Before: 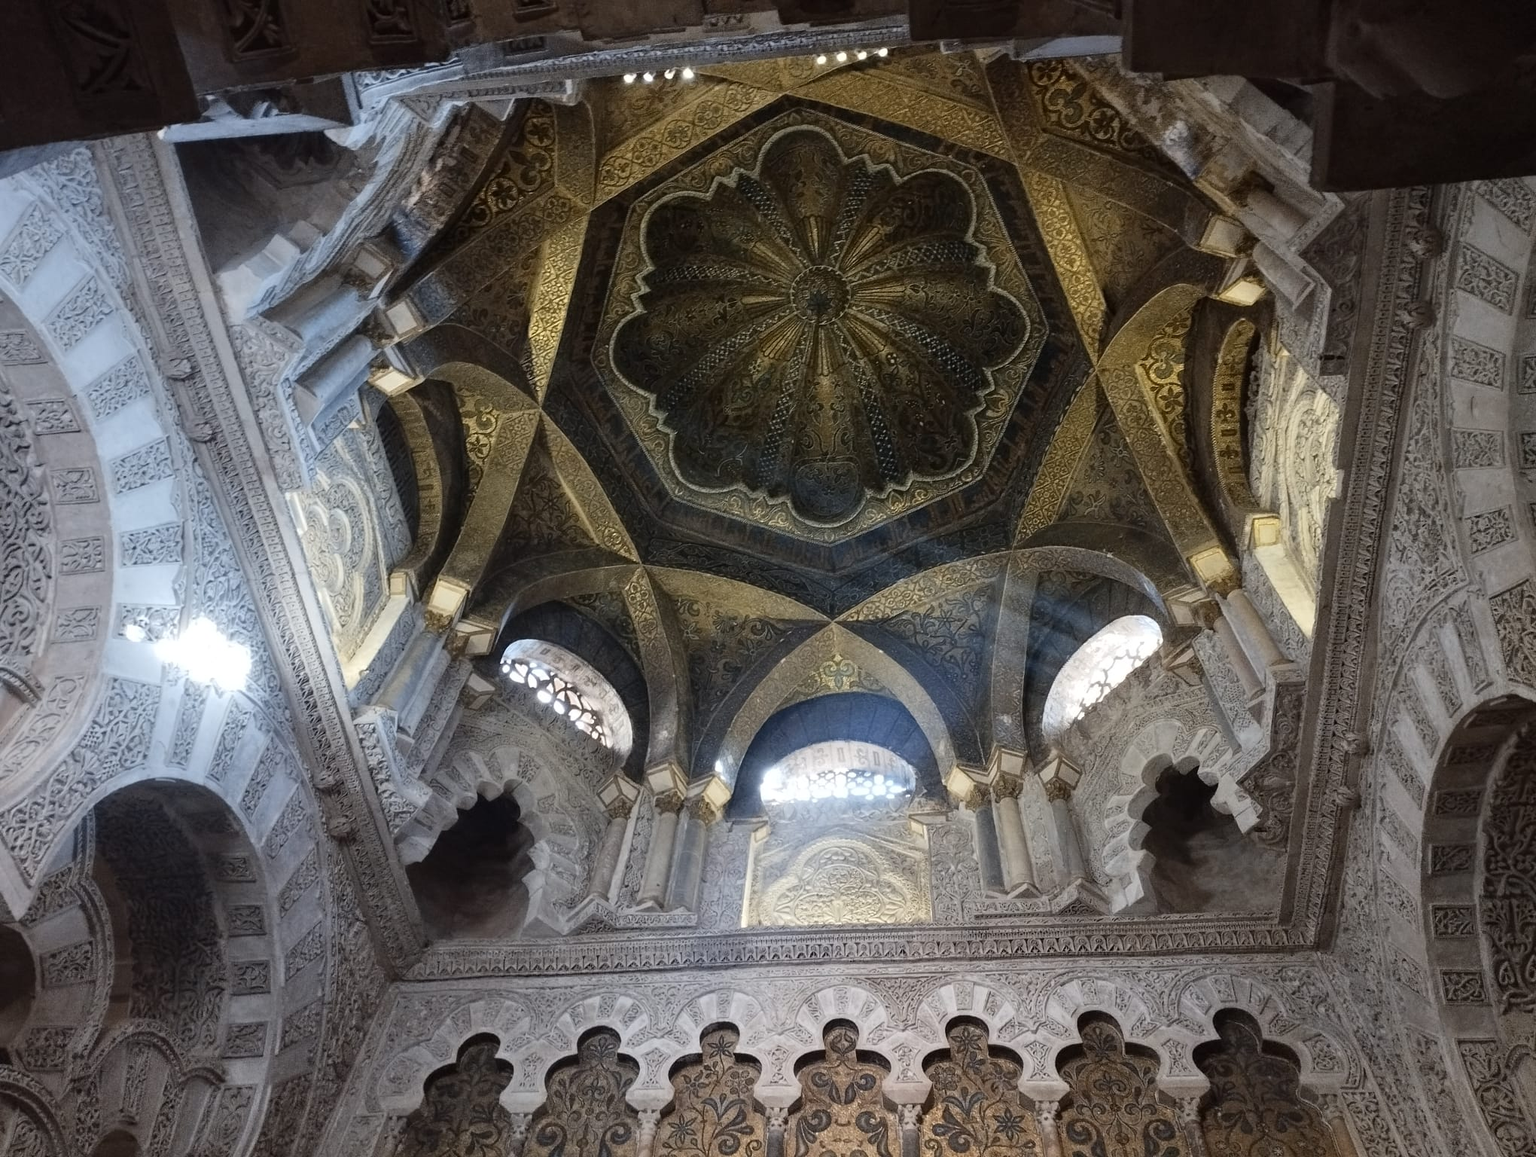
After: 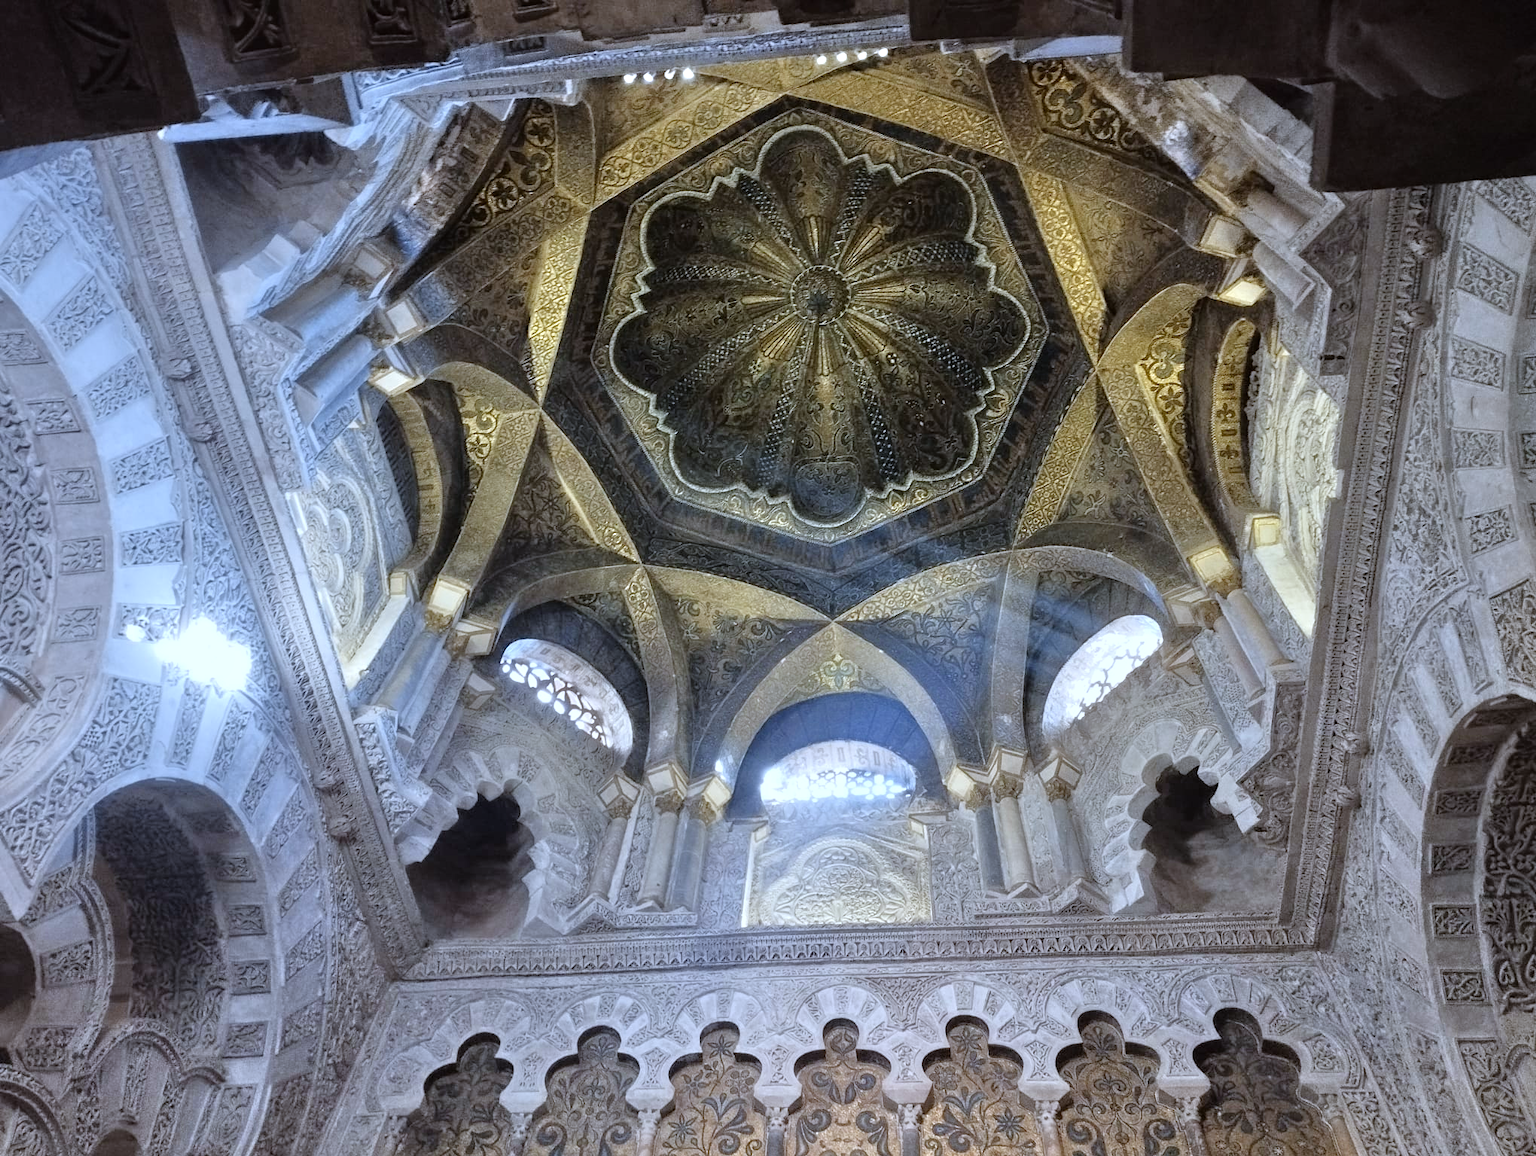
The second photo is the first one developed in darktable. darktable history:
white balance: red 0.926, green 1.003, blue 1.133
tone equalizer: -7 EV 0.15 EV, -6 EV 0.6 EV, -5 EV 1.15 EV, -4 EV 1.33 EV, -3 EV 1.15 EV, -2 EV 0.6 EV, -1 EV 0.15 EV, mask exposure compensation -0.5 EV
